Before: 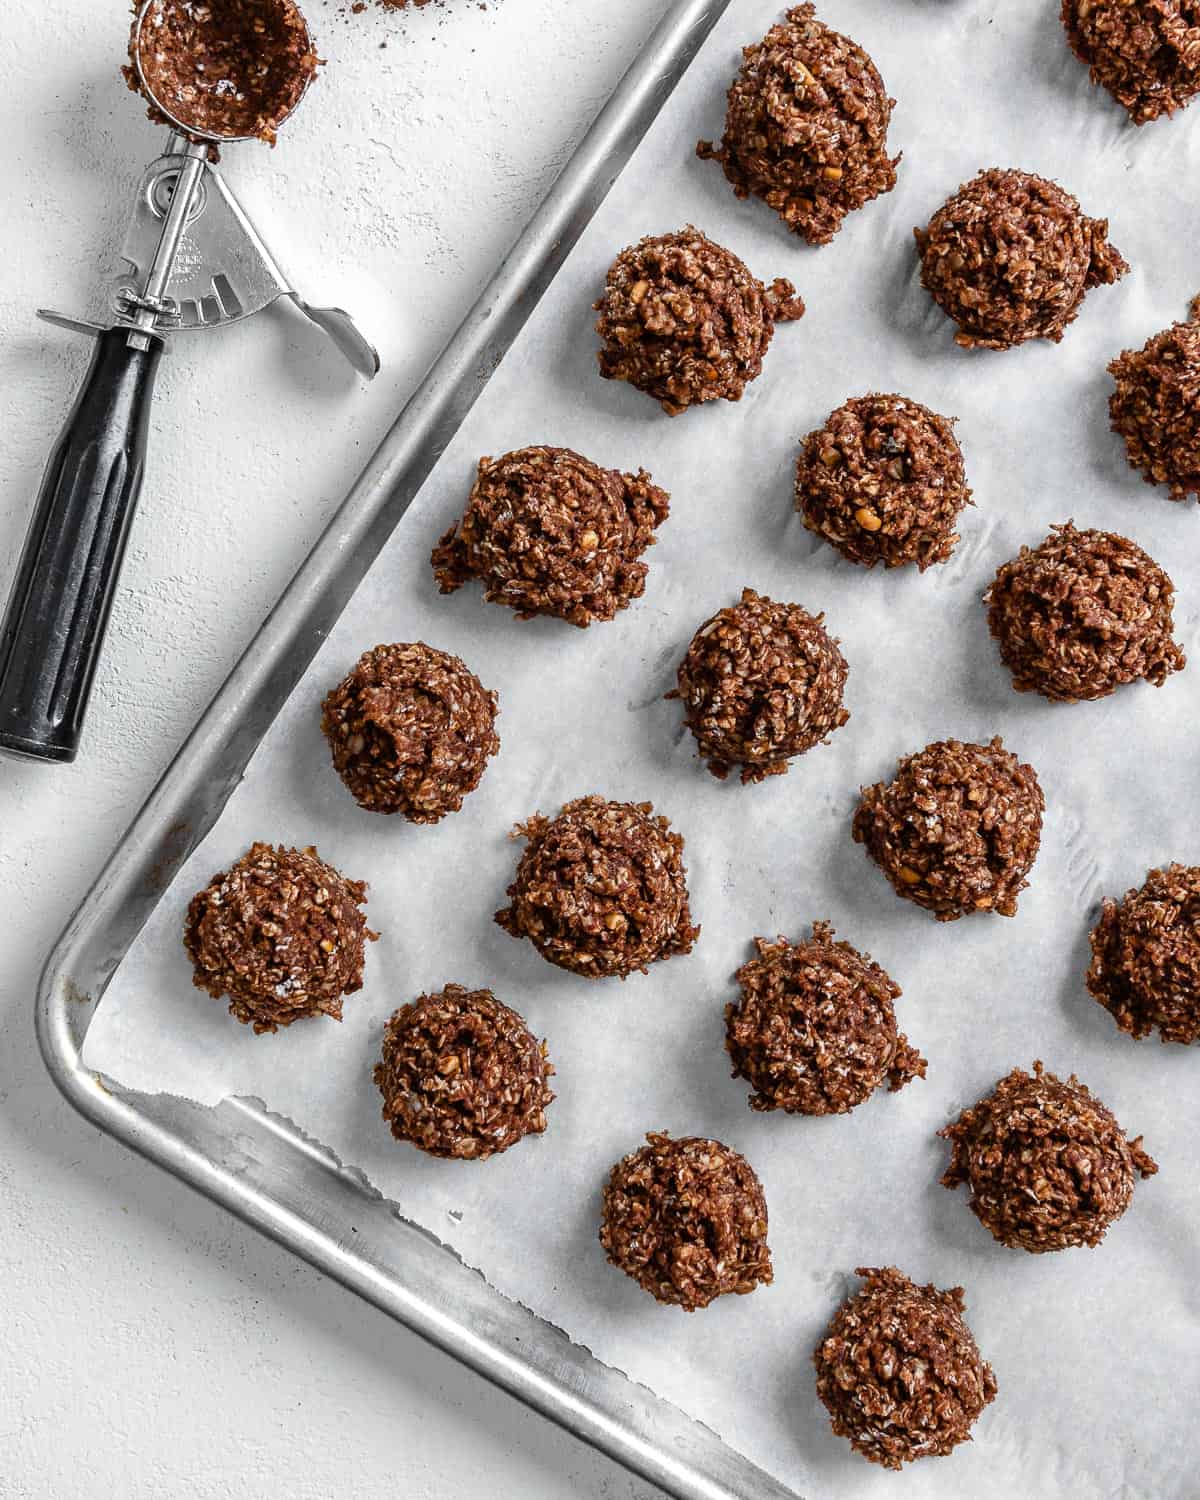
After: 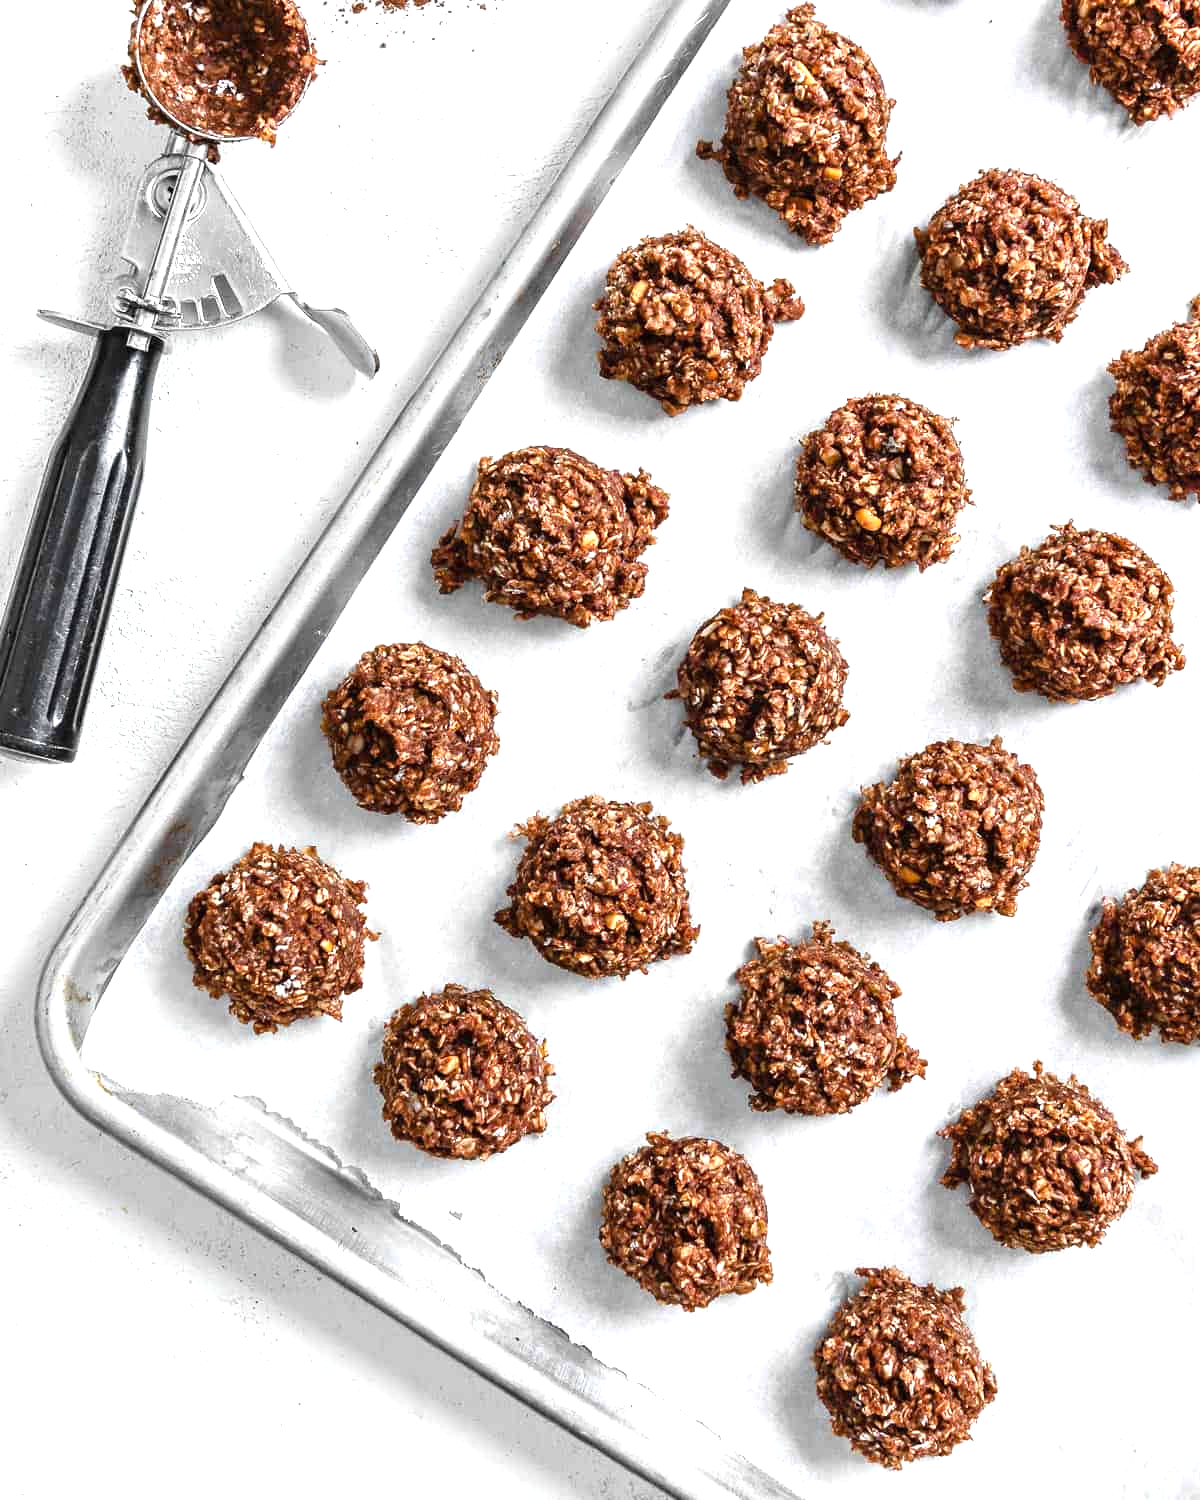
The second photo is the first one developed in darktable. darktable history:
base curve: curves: ch0 [(0, 0) (0.283, 0.295) (1, 1)], preserve colors none
exposure: black level correction 0, exposure 1 EV, compensate exposure bias true, compensate highlight preservation false
